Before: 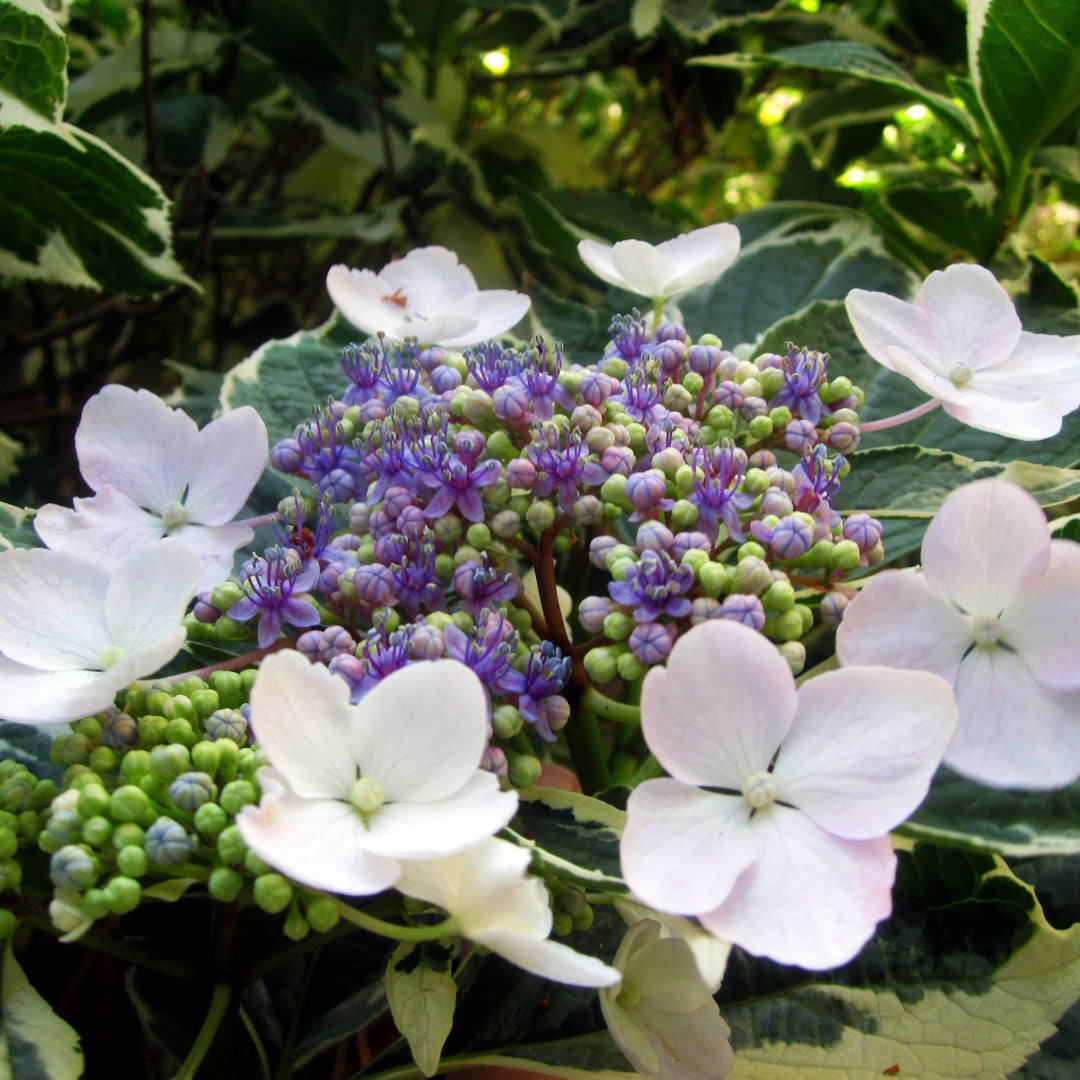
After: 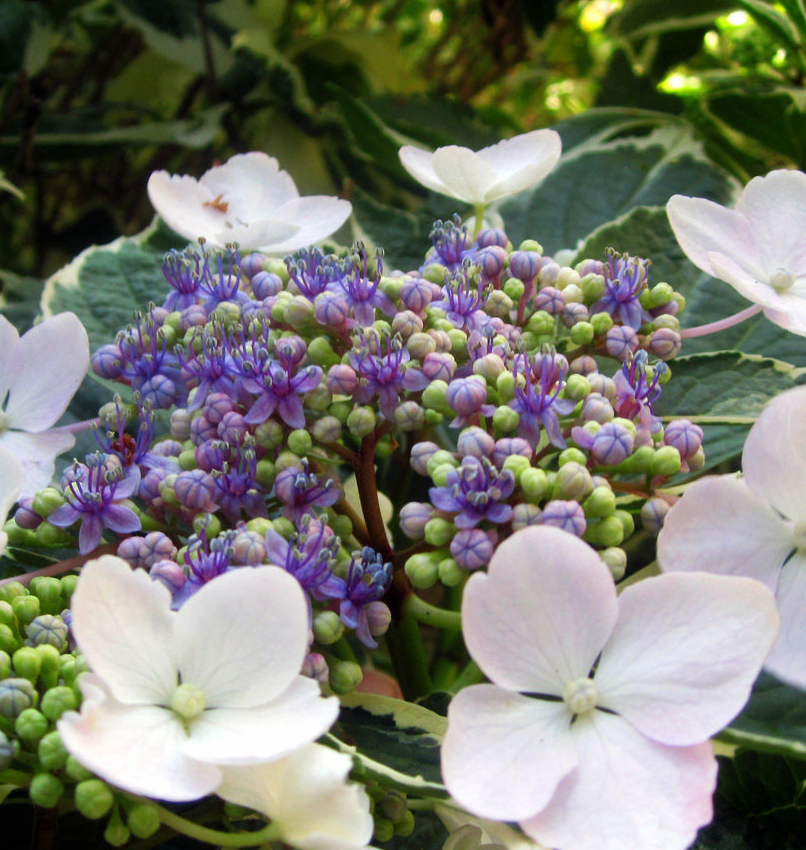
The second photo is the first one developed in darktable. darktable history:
crop: left 16.632%, top 8.755%, right 8.656%, bottom 12.505%
